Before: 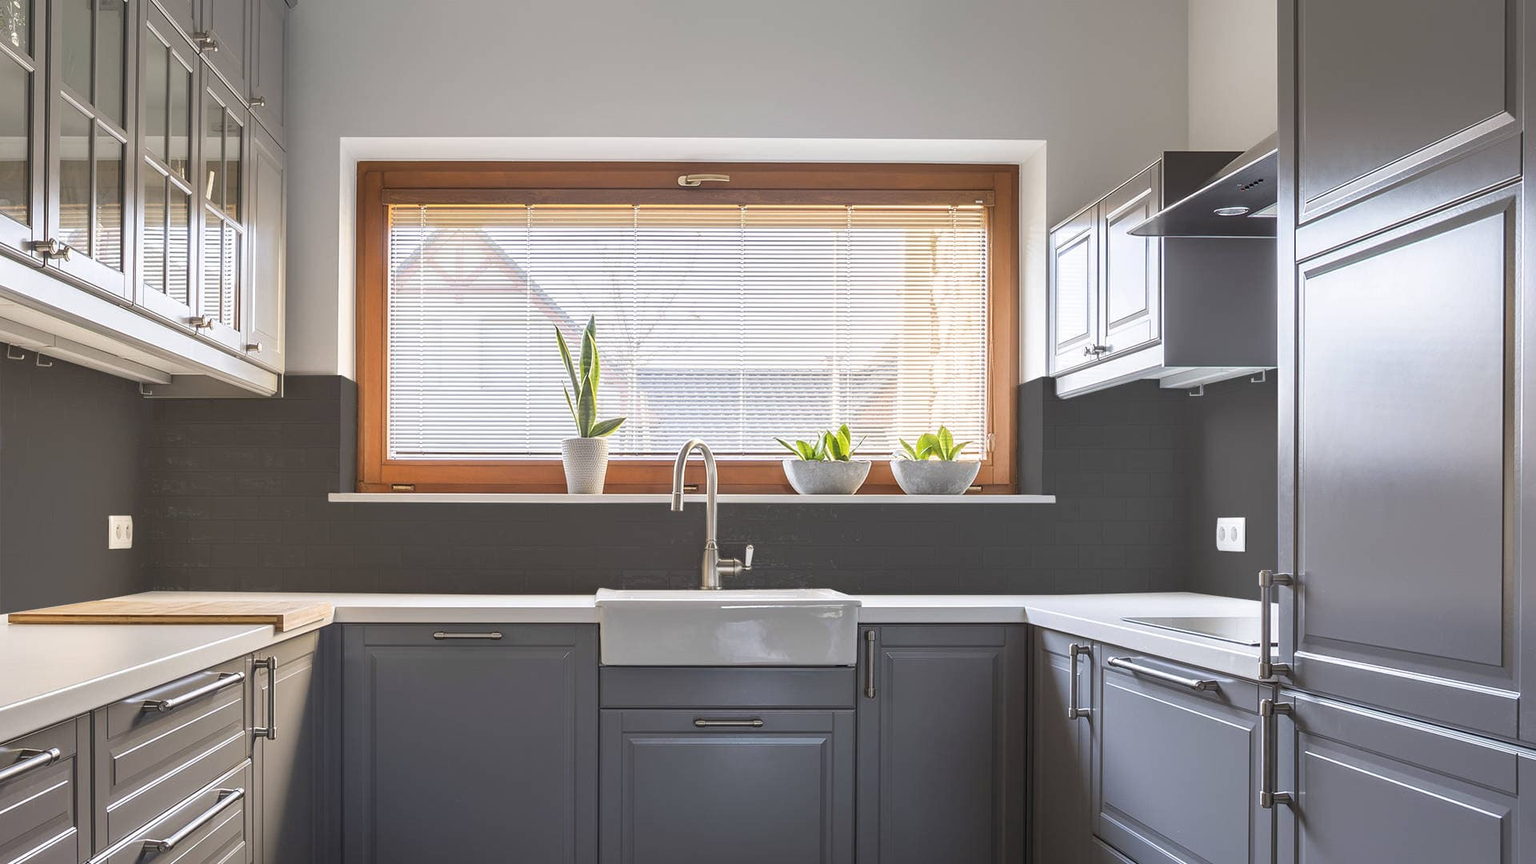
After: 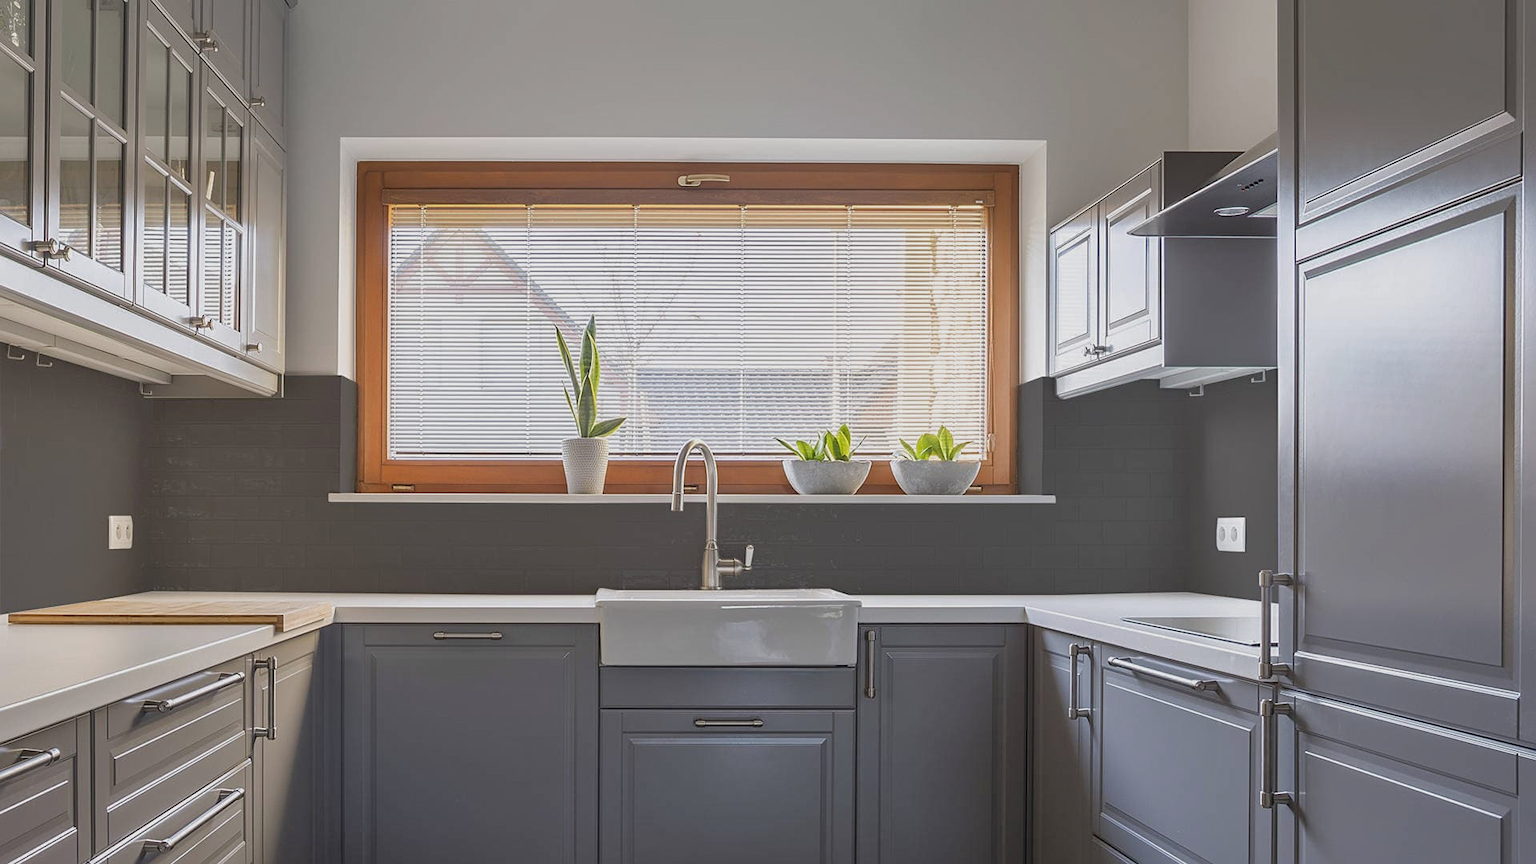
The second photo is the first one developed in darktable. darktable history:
tone equalizer: -8 EV 0.25 EV, -7 EV 0.417 EV, -6 EV 0.417 EV, -5 EV 0.25 EV, -3 EV -0.25 EV, -2 EV -0.417 EV, -1 EV -0.417 EV, +0 EV -0.25 EV, edges refinement/feathering 500, mask exposure compensation -1.57 EV, preserve details guided filter
sharpen: amount 0.2
